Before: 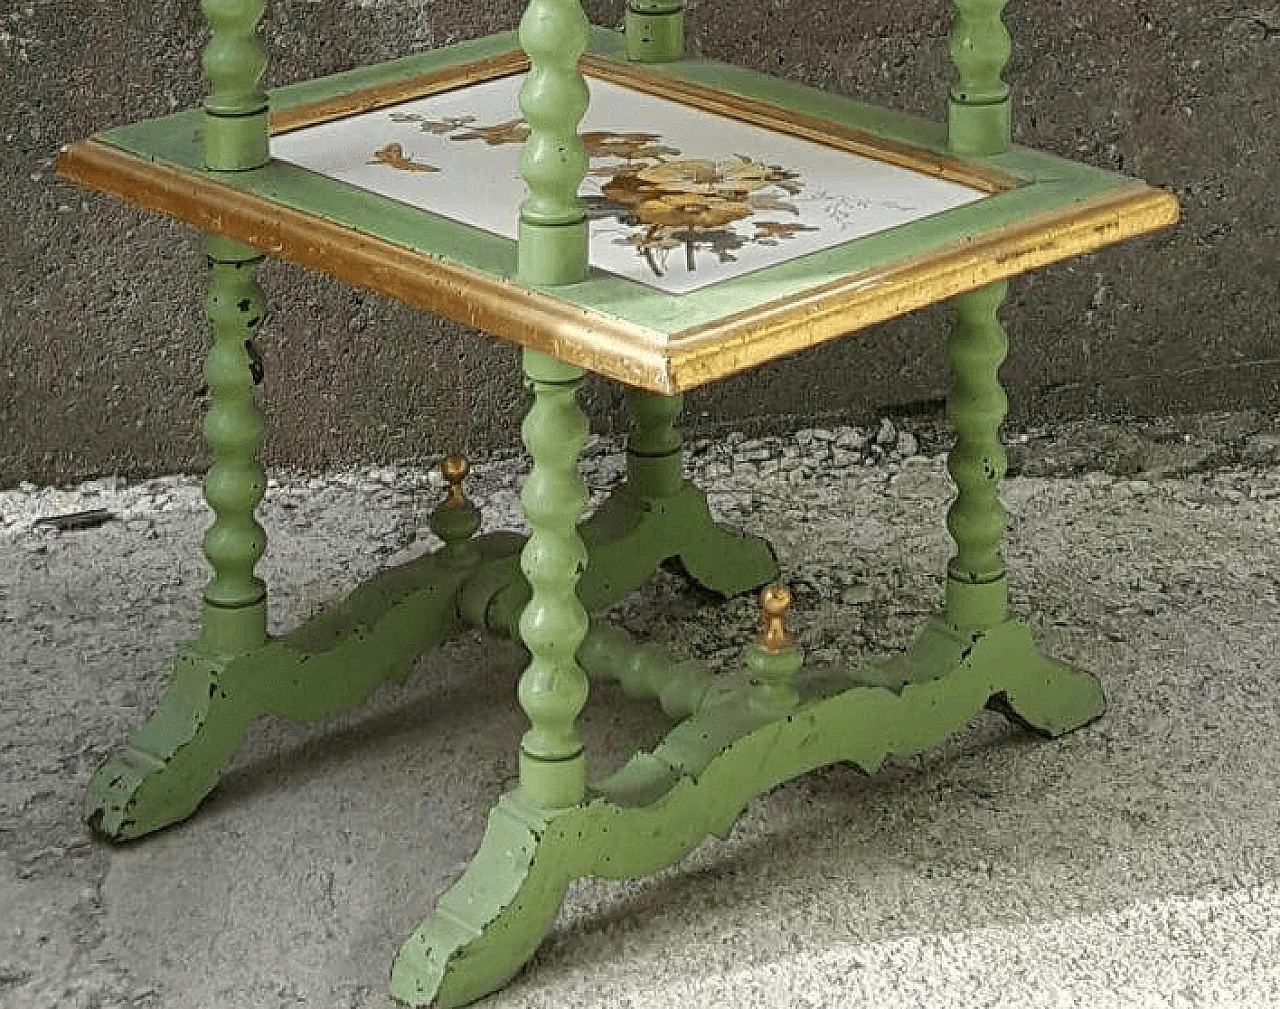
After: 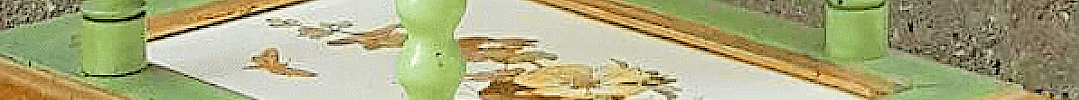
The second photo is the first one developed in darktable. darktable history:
velvia: on, module defaults
crop and rotate: left 9.644%, top 9.491%, right 6.021%, bottom 80.509%
sharpen: on, module defaults
levels: levels [0.072, 0.414, 0.976]
